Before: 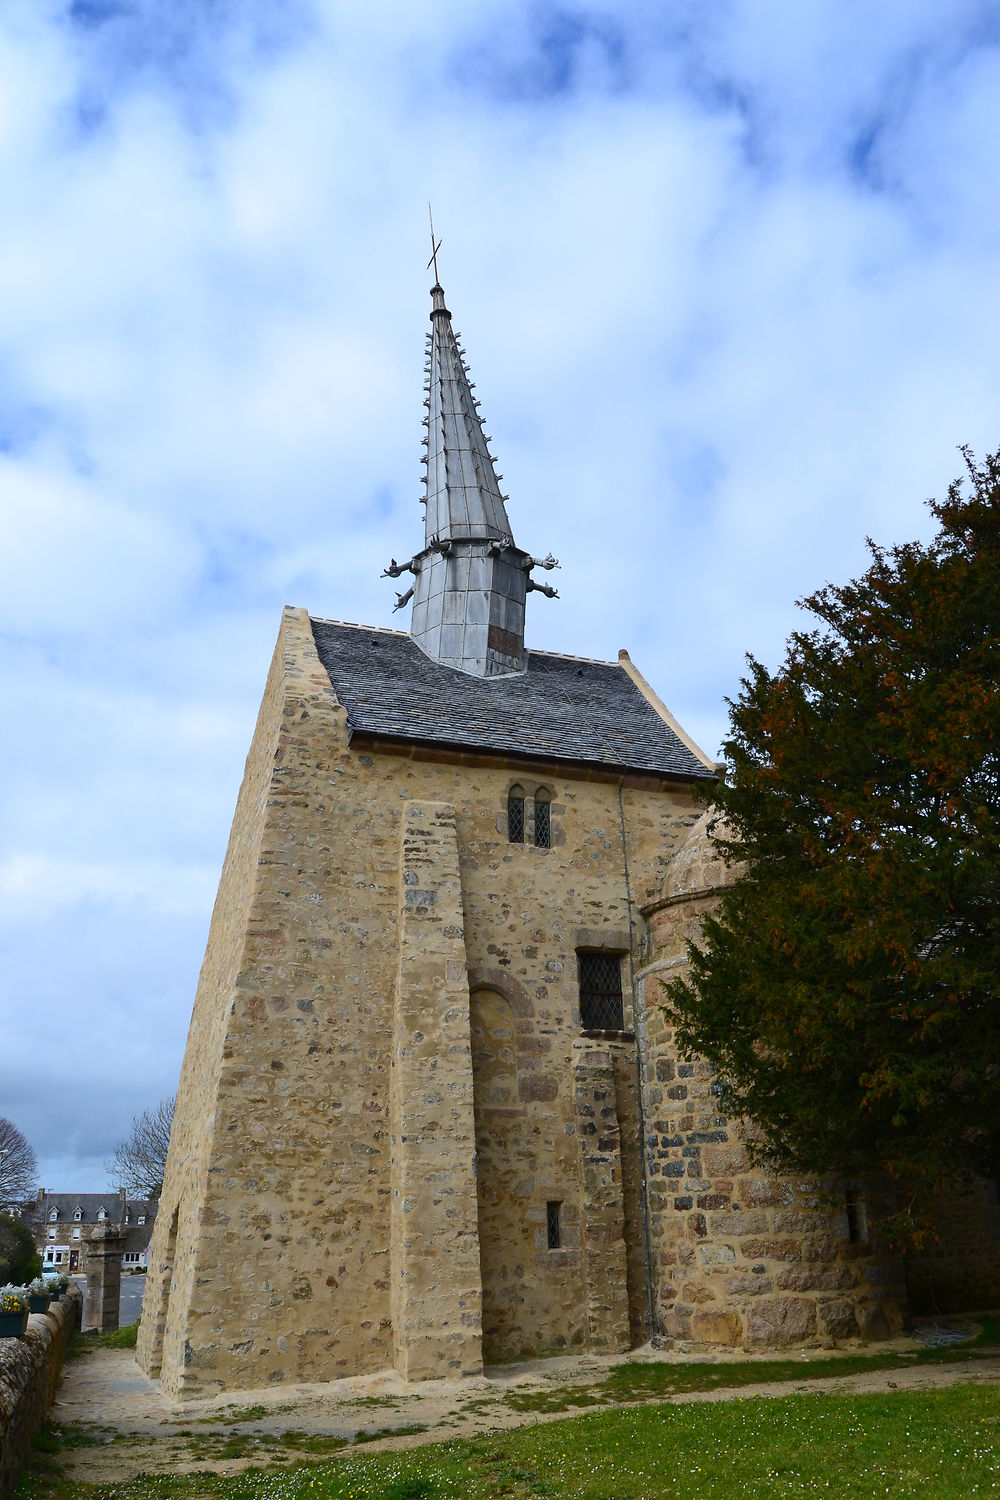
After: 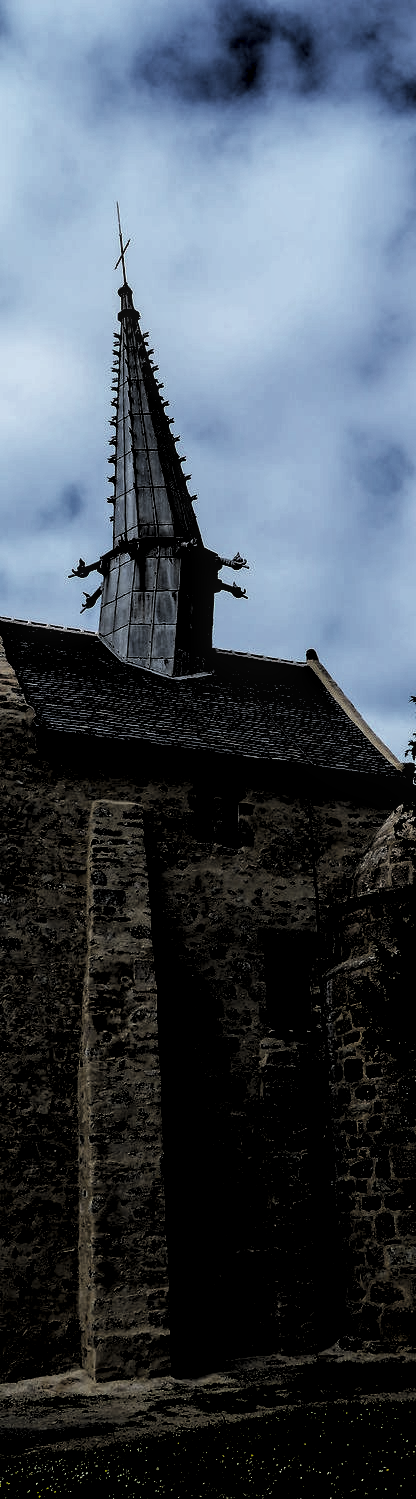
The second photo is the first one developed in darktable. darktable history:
color balance rgb: perceptual saturation grading › global saturation 35%, perceptual saturation grading › highlights -30%, perceptual saturation grading › shadows 35%, perceptual brilliance grading › global brilliance 3%, perceptual brilliance grading › highlights -3%, perceptual brilliance grading › shadows 3%
levels: levels [0.514, 0.759, 1]
local contrast: detail 130%
crop: left 31.229%, right 27.105%
contrast equalizer: y [[0.5 ×6], [0.5 ×6], [0.5, 0.5, 0.501, 0.545, 0.707, 0.863], [0 ×6], [0 ×6]]
